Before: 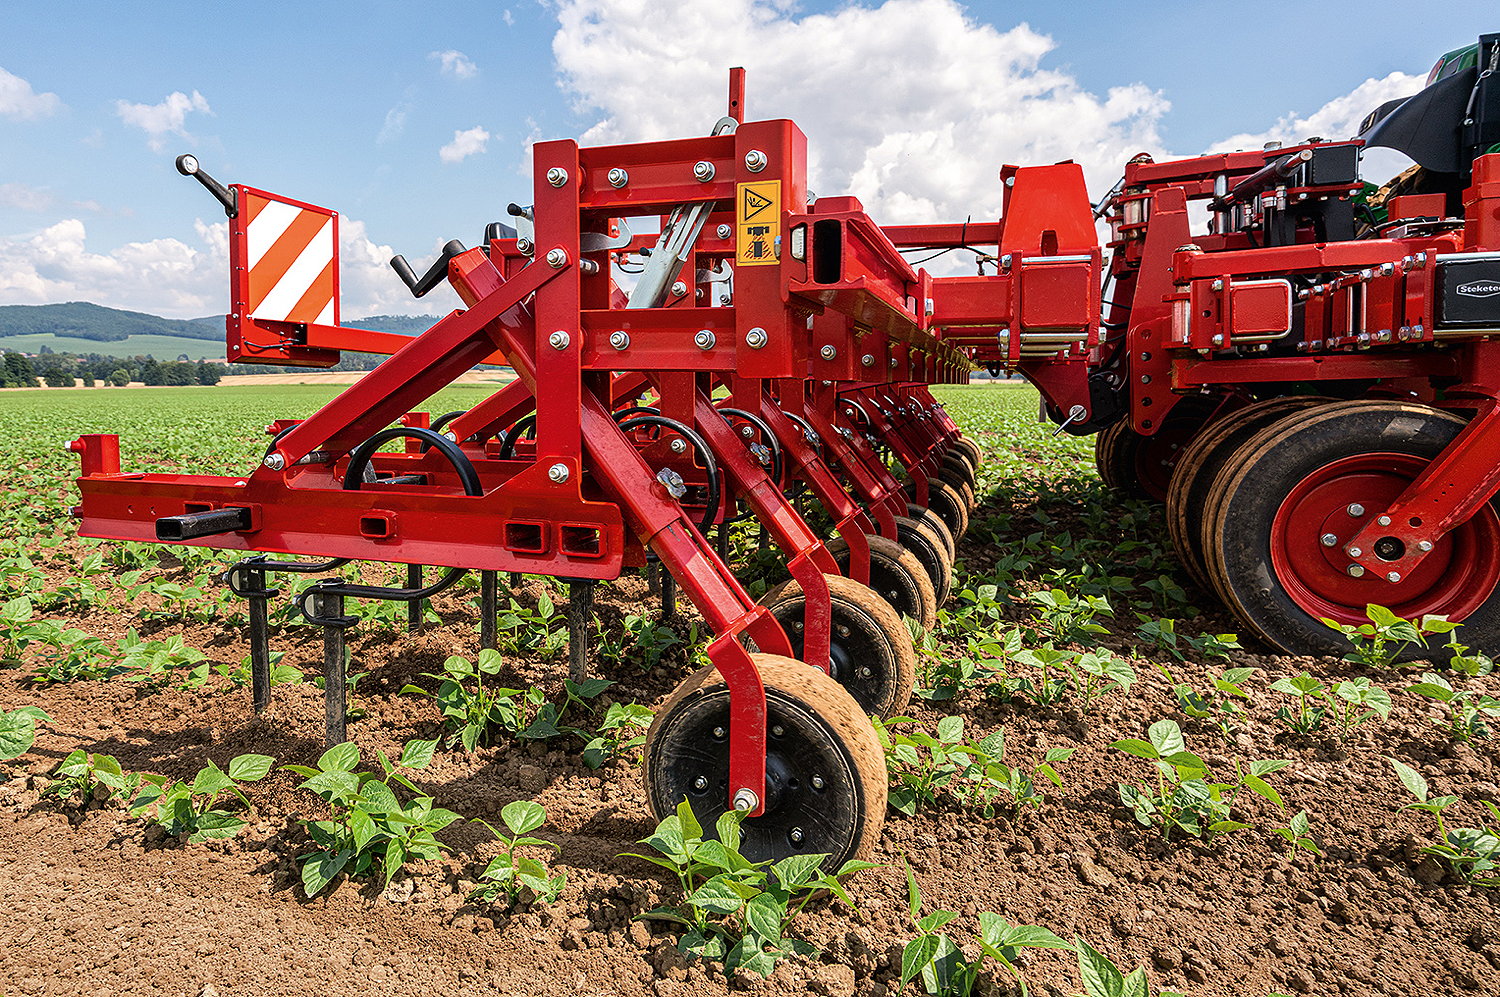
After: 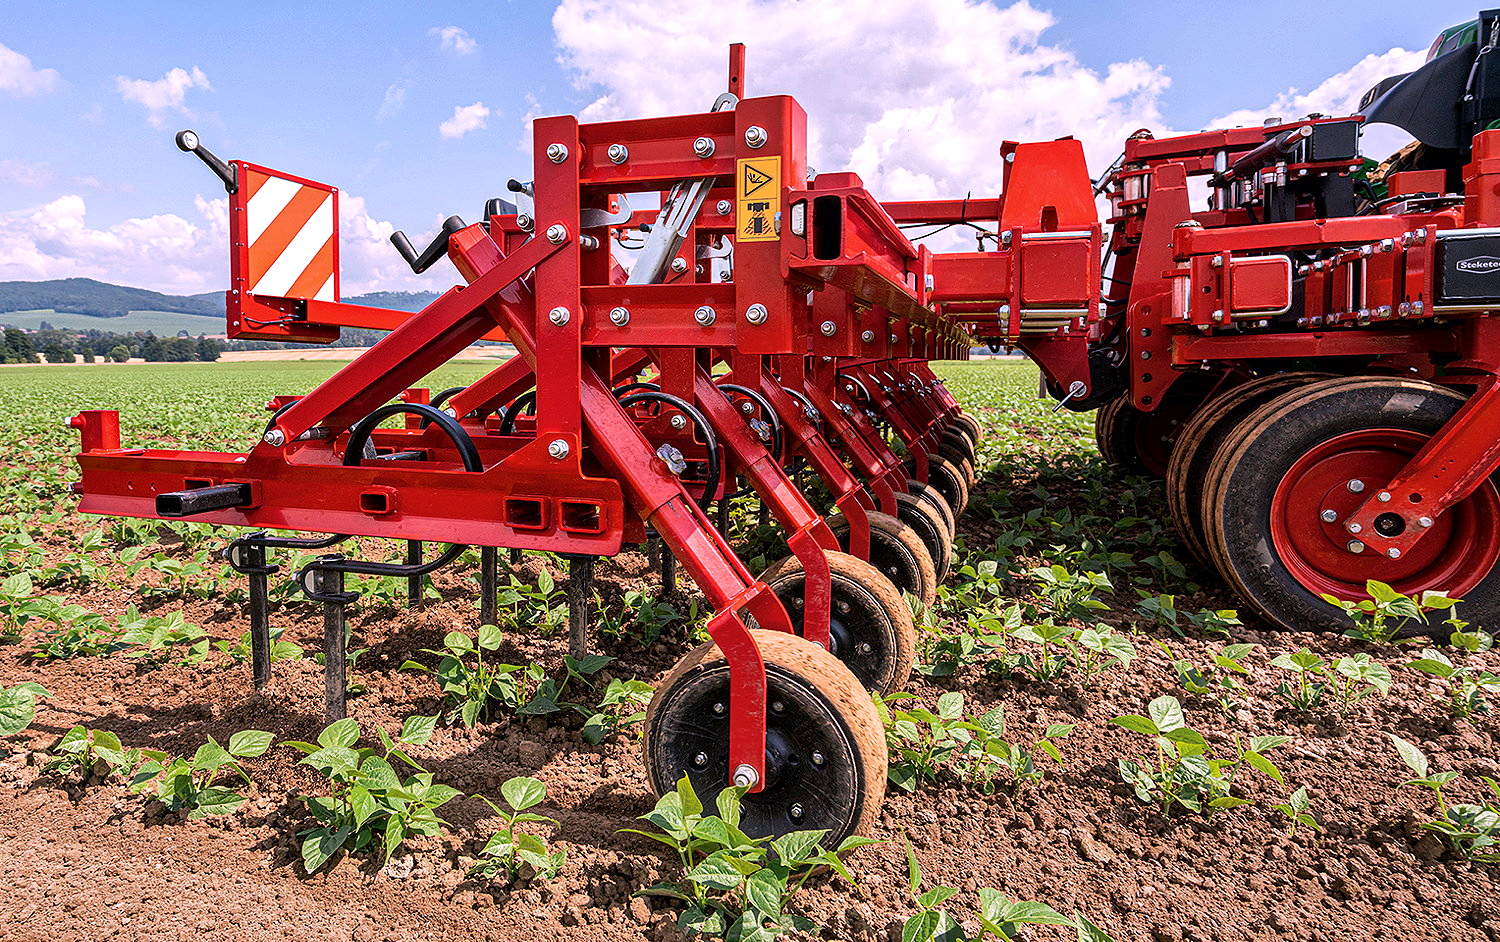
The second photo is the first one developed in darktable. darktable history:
rgb curve: mode RGB, independent channels
local contrast: mode bilateral grid, contrast 20, coarseness 50, detail 120%, midtone range 0.2
crop and rotate: top 2.479%, bottom 3.018%
white balance: red 1.066, blue 1.119
